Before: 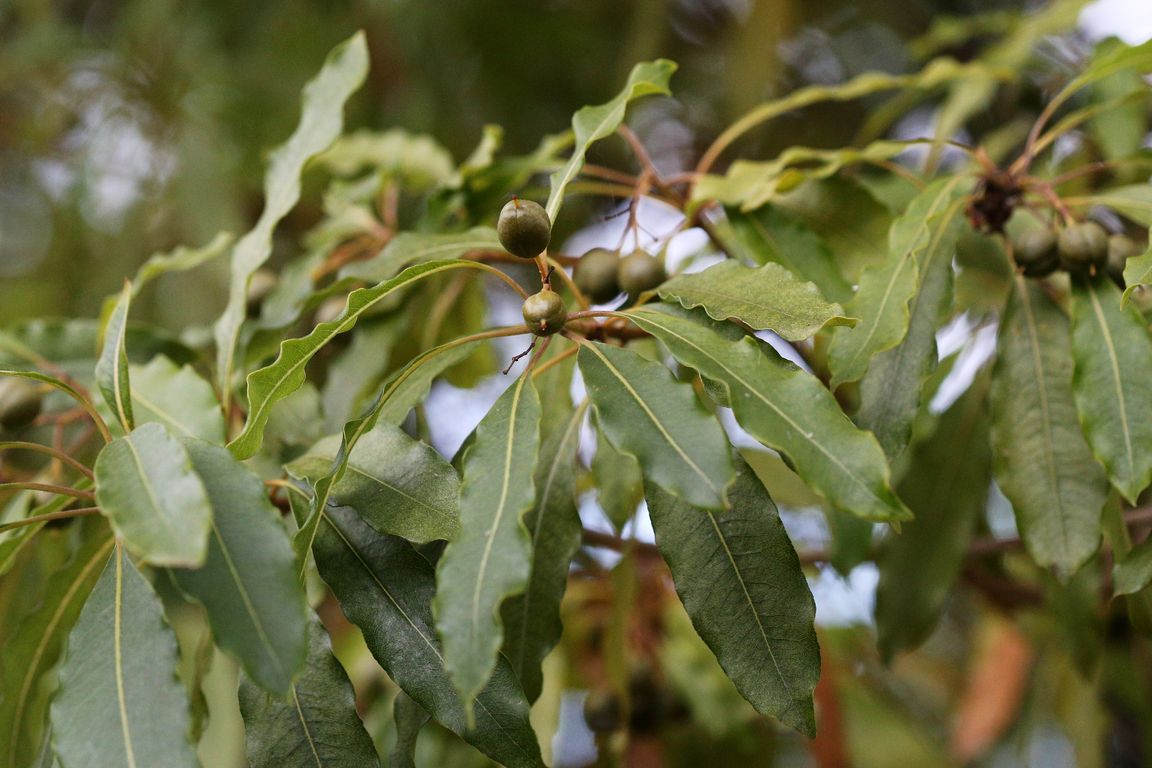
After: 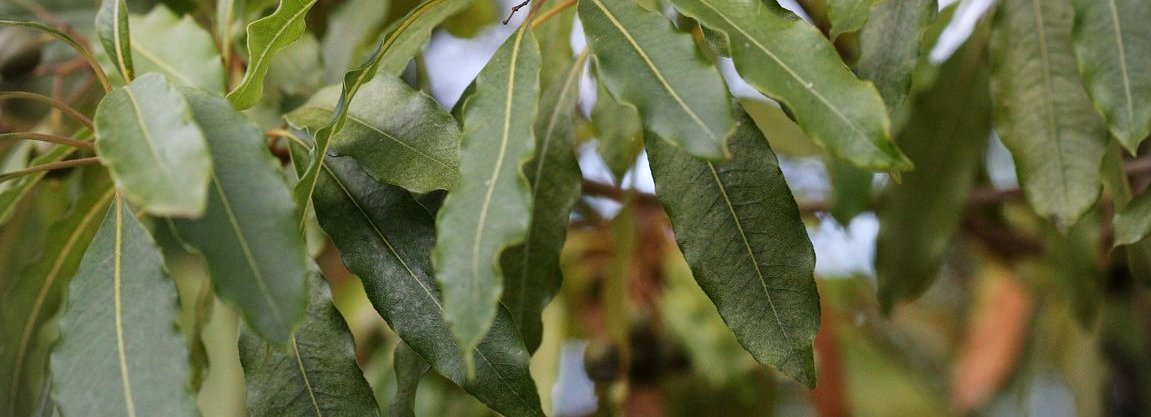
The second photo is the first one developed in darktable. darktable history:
vignetting: fall-off start 90.93%, fall-off radius 38.56%, width/height ratio 1.223, shape 1.29
crop and rotate: top 45.656%, right 0.081%
shadows and highlights: shadows 52.17, highlights -28.73, soften with gaussian
